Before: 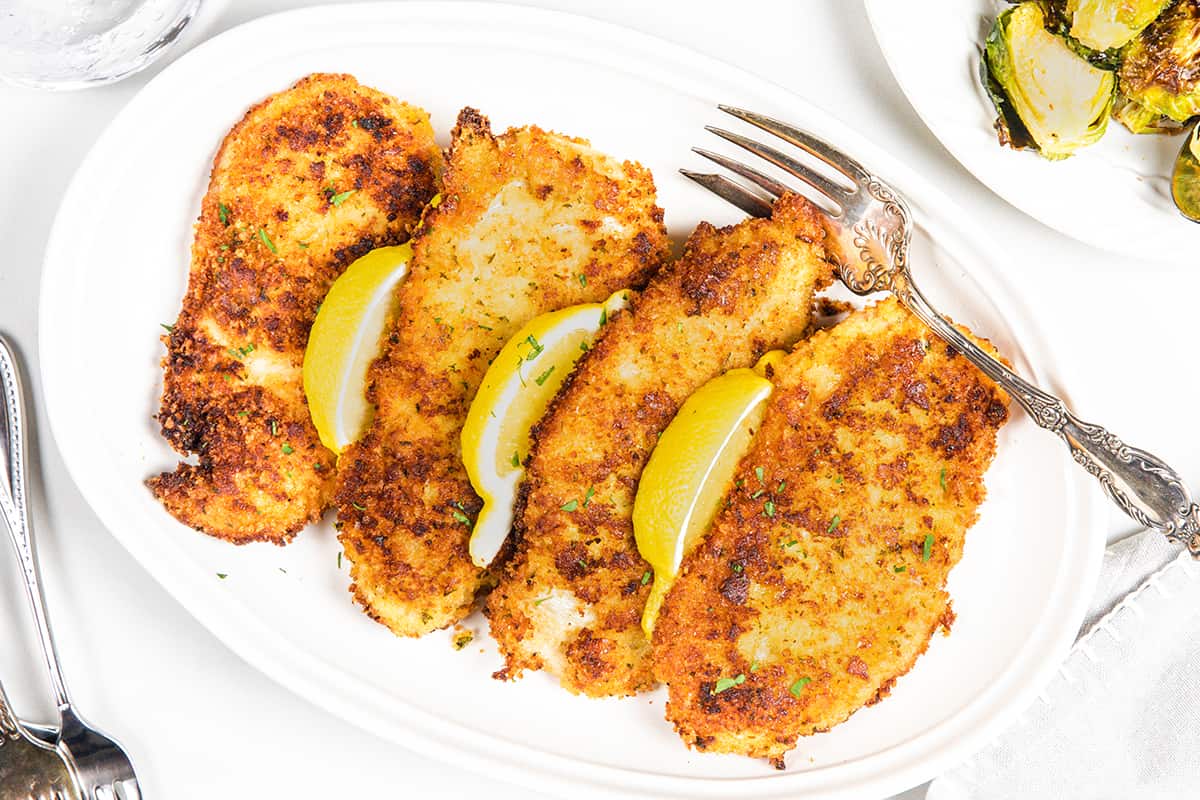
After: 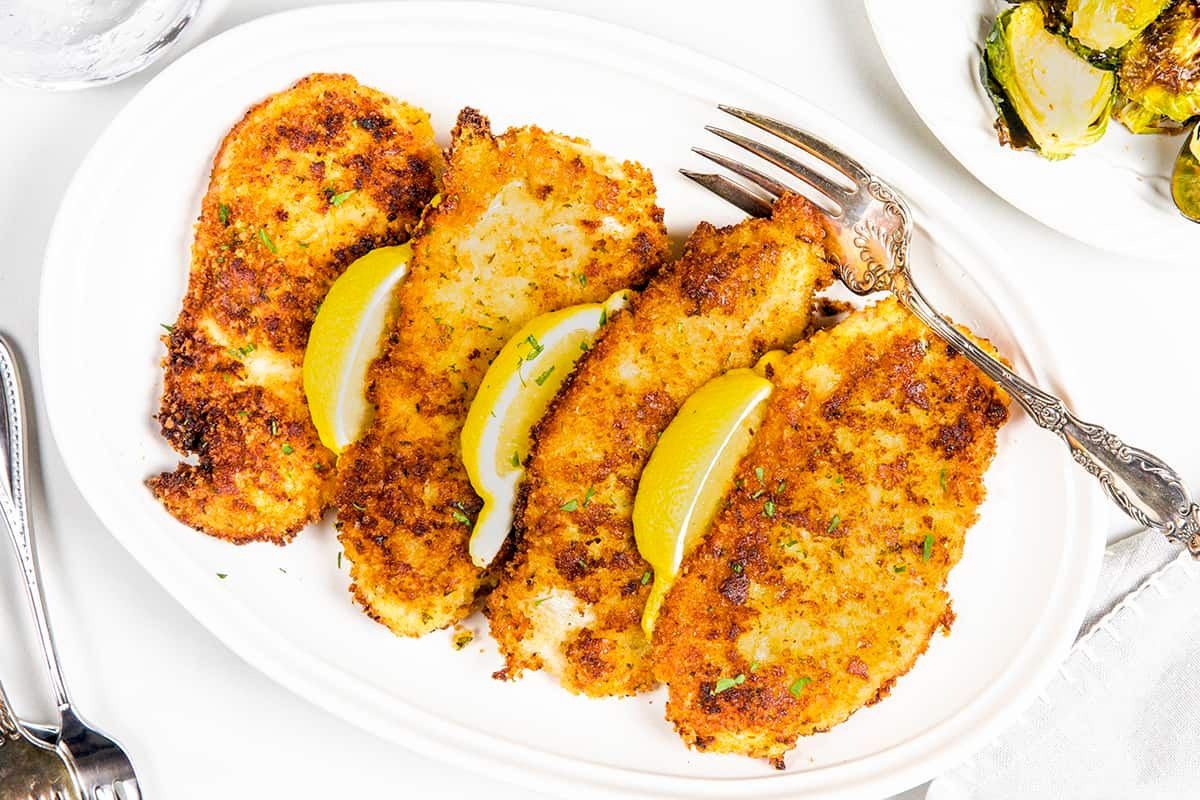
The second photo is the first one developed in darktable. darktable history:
color balance rgb: global offset › luminance -0.872%, linear chroma grading › global chroma 8.71%, perceptual saturation grading › global saturation 0.574%
